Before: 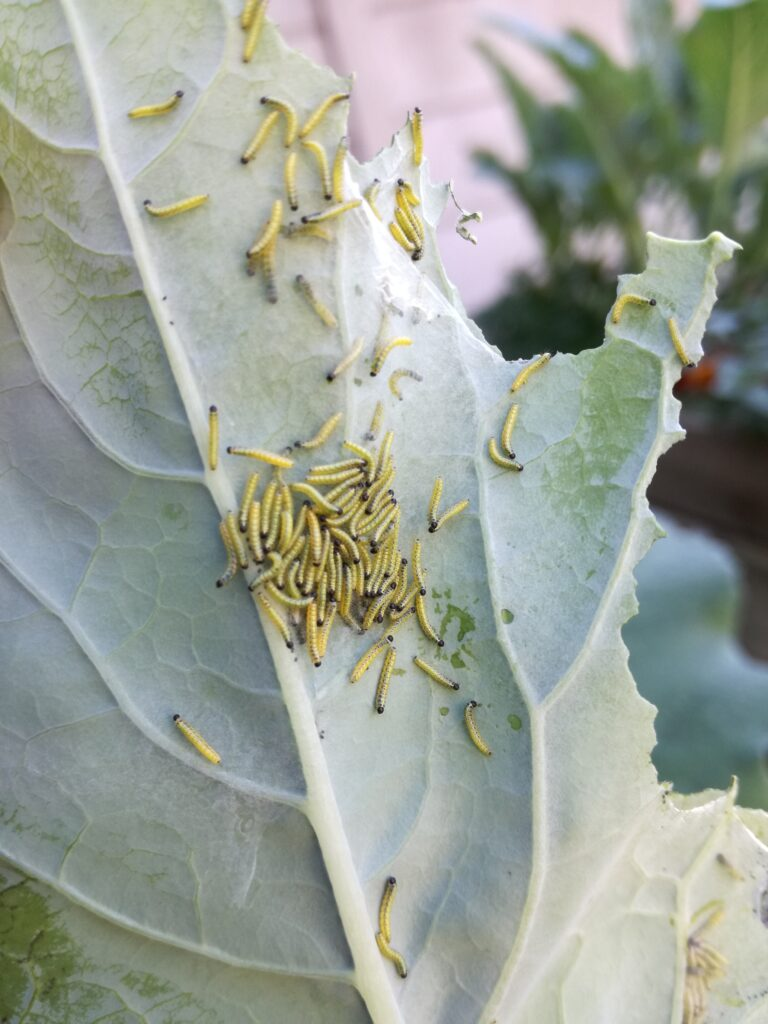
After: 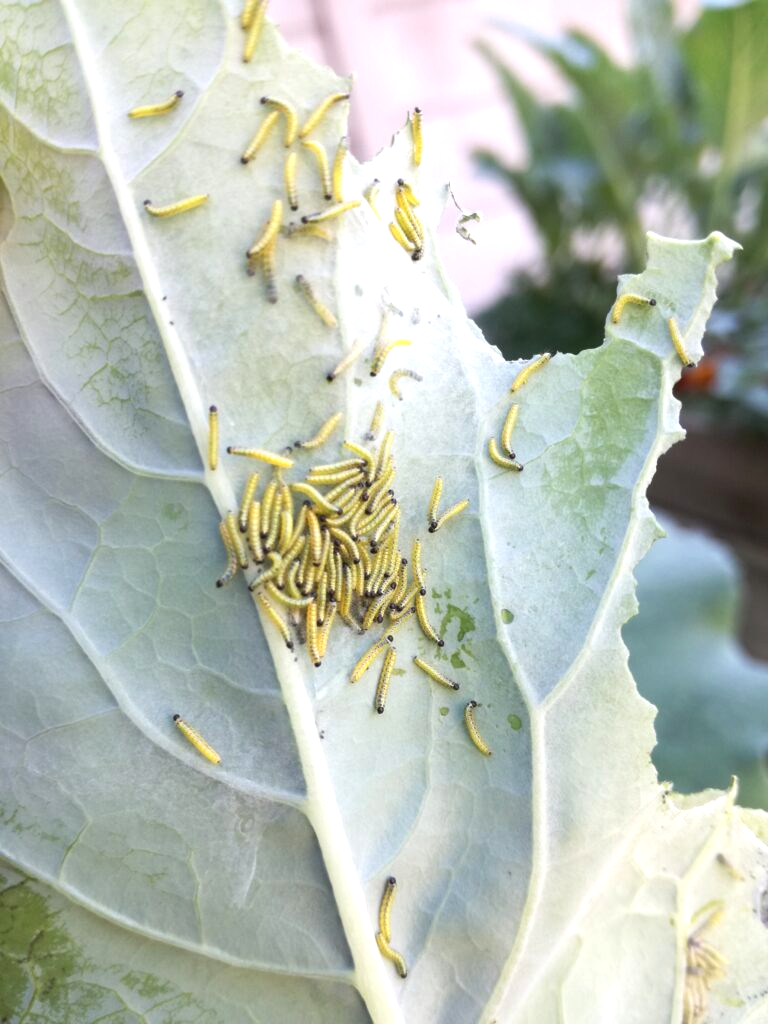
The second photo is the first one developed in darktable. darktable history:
exposure: black level correction -0.002, exposure 0.531 EV, compensate highlight preservation false
tone equalizer: smoothing diameter 24.87%, edges refinement/feathering 8.47, preserve details guided filter
